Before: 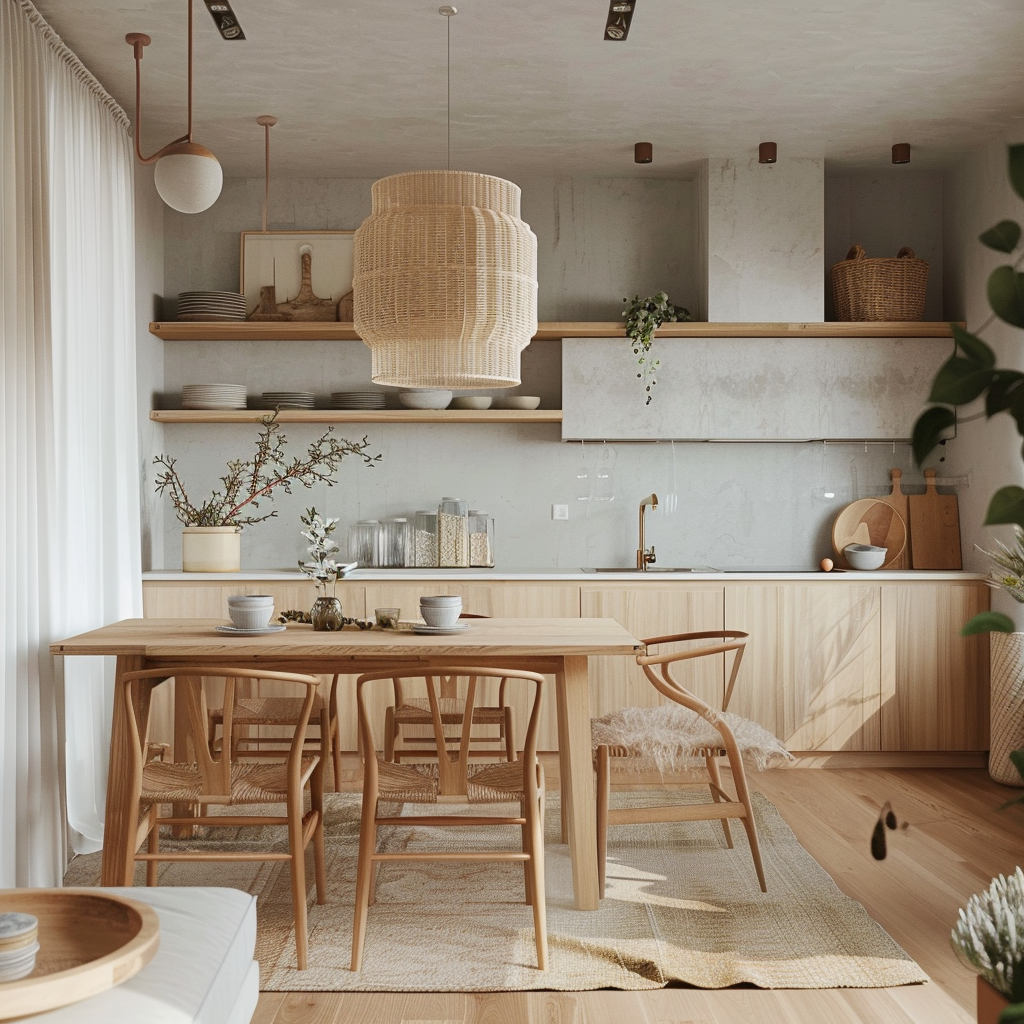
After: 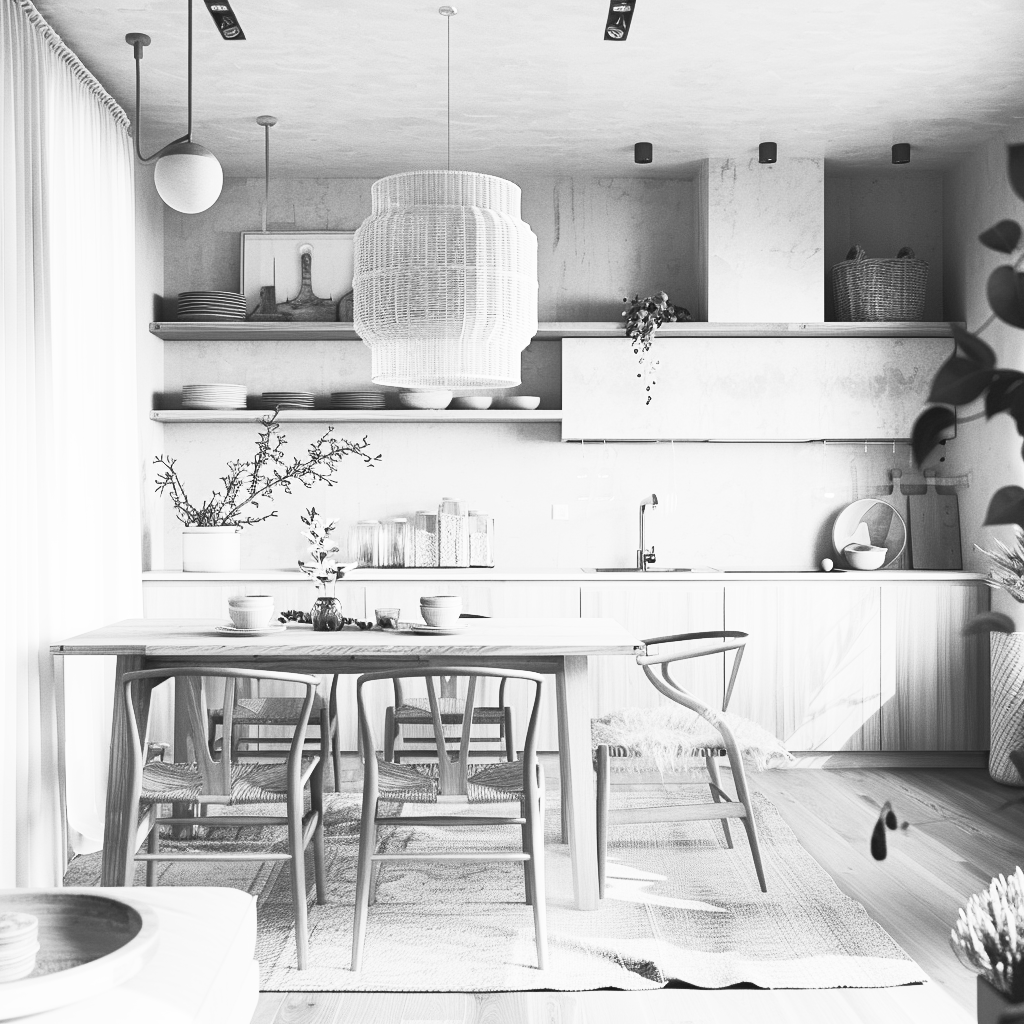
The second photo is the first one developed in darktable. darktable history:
monochrome: a 2.21, b -1.33, size 2.2
white balance: red 1.066, blue 1.119
contrast brightness saturation: contrast 0.57, brightness 0.57, saturation -0.34
